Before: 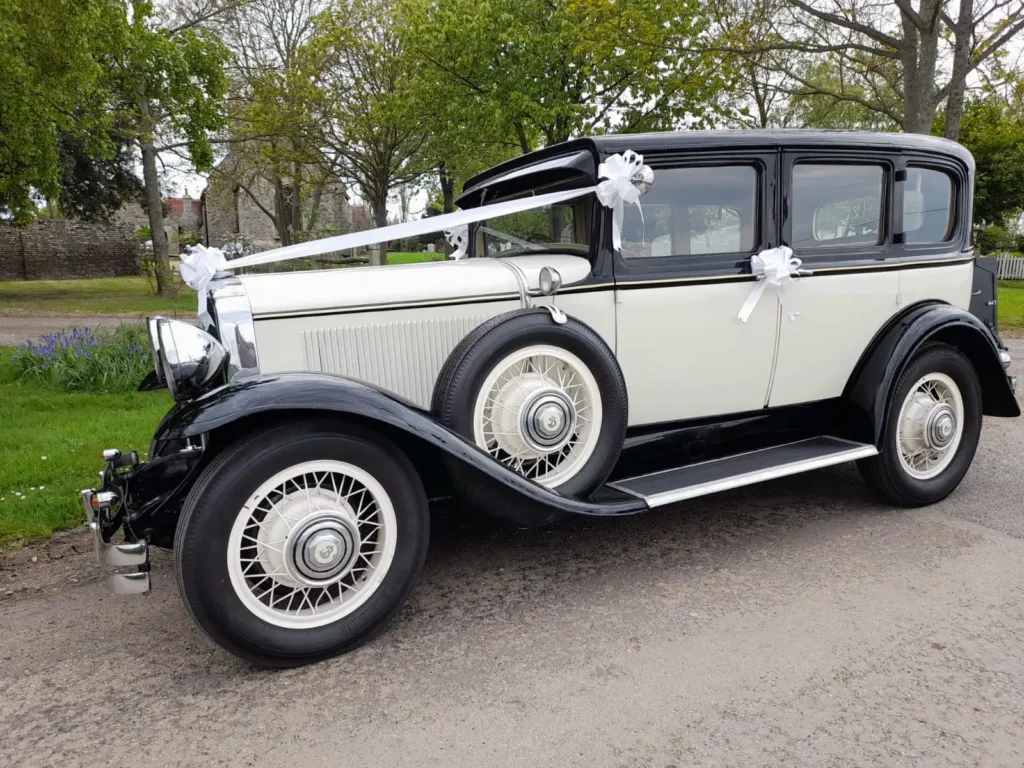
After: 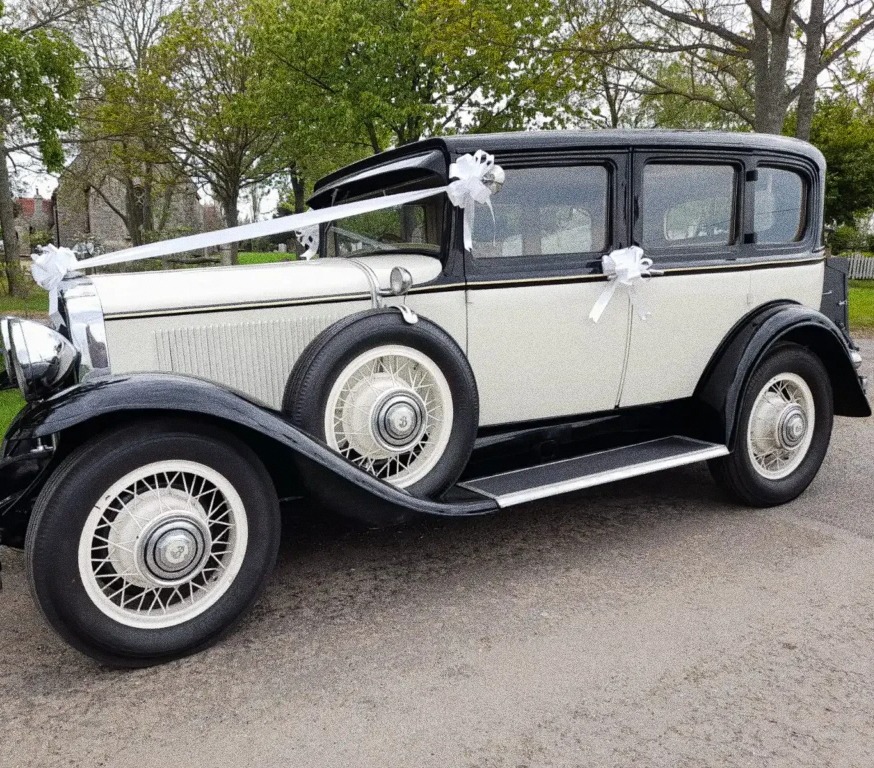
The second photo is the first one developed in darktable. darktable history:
crop and rotate: left 14.584%
grain: coarseness 0.09 ISO, strength 40%
